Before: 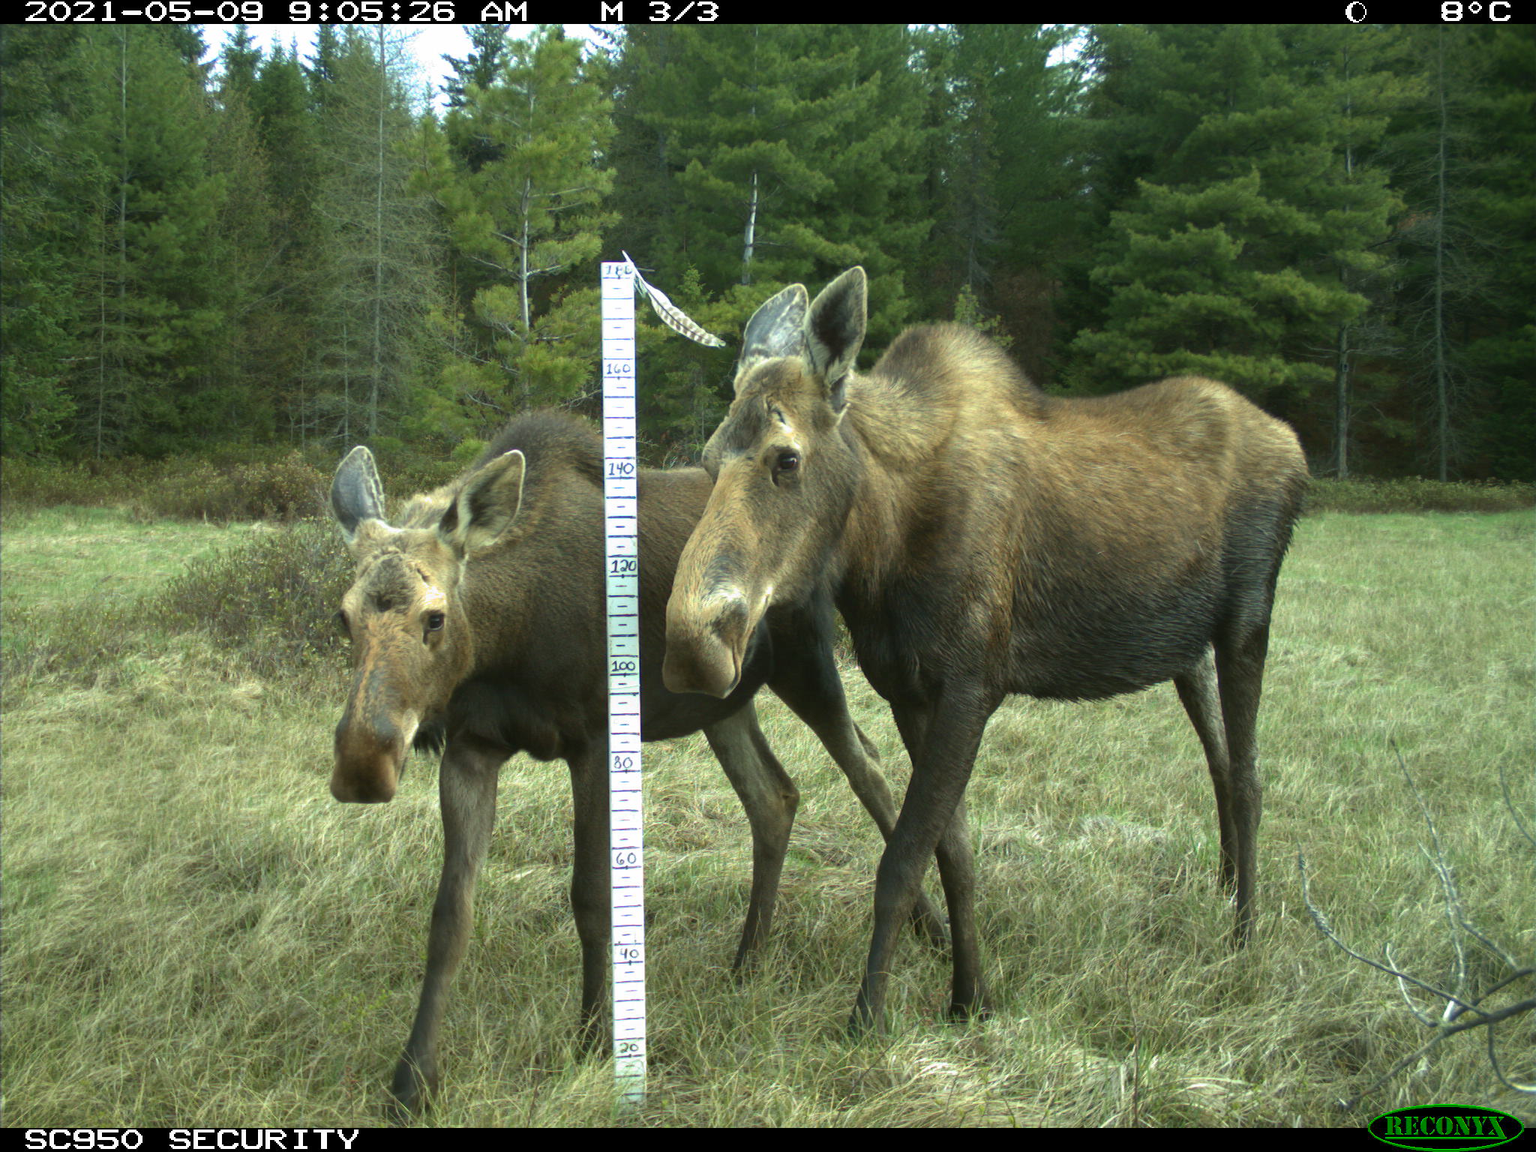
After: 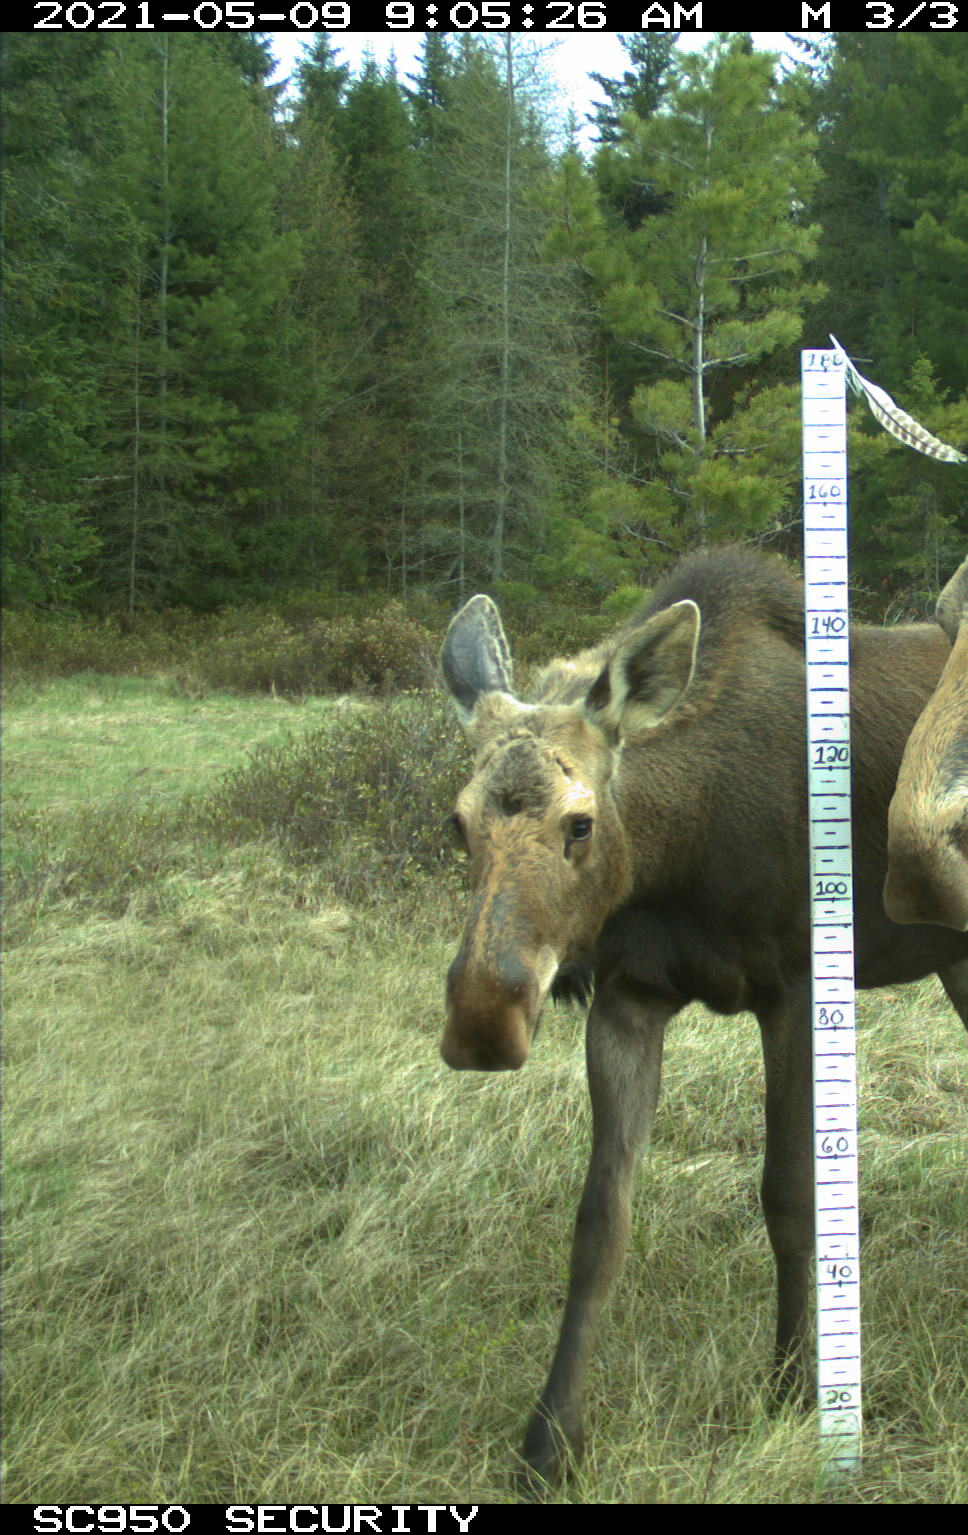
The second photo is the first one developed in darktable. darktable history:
crop and rotate: left 0.031%, top 0%, right 52.7%
